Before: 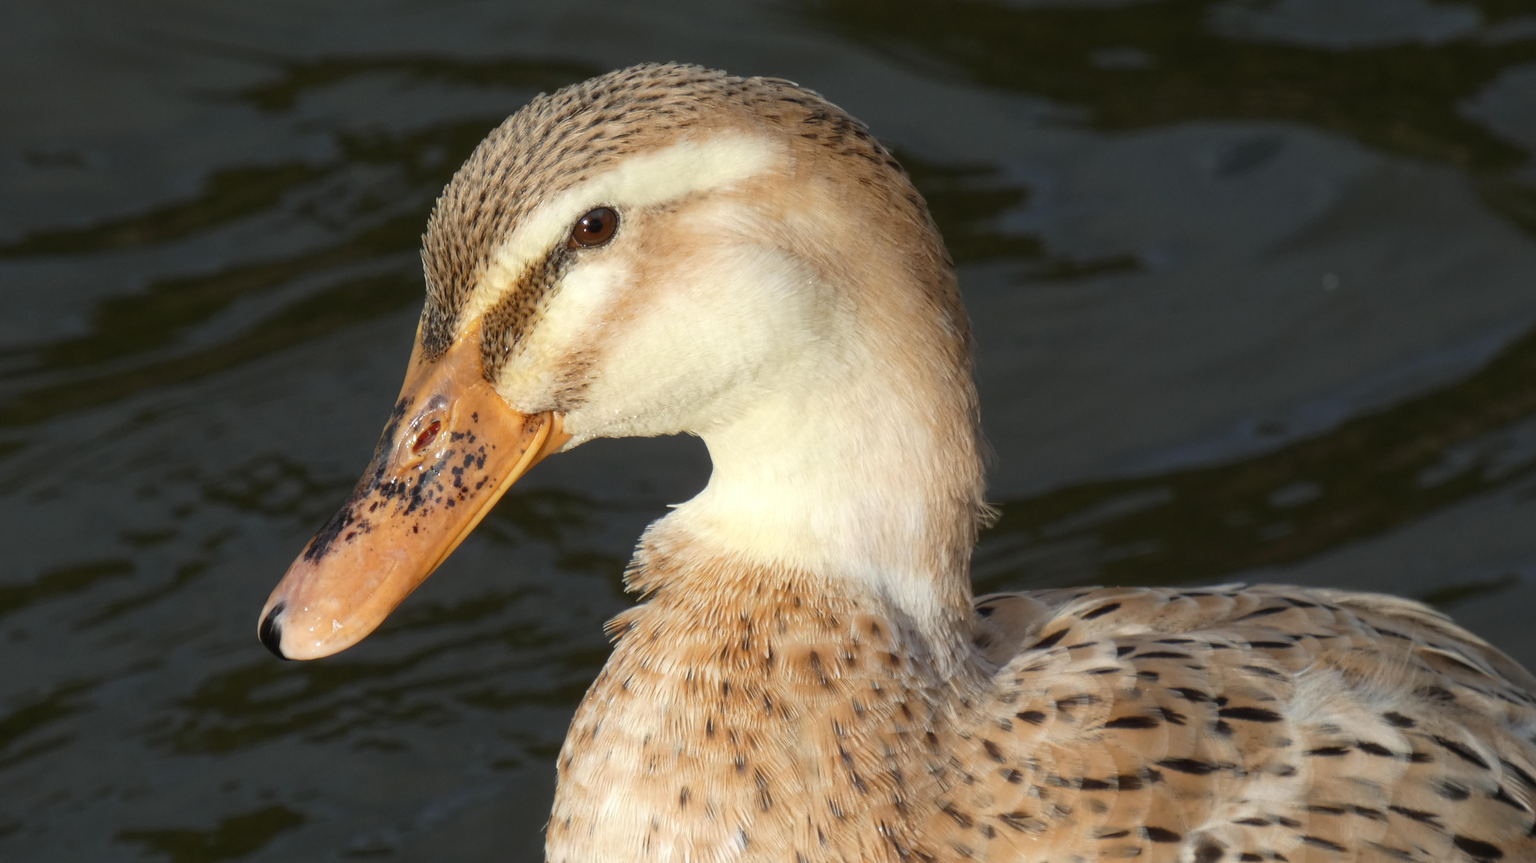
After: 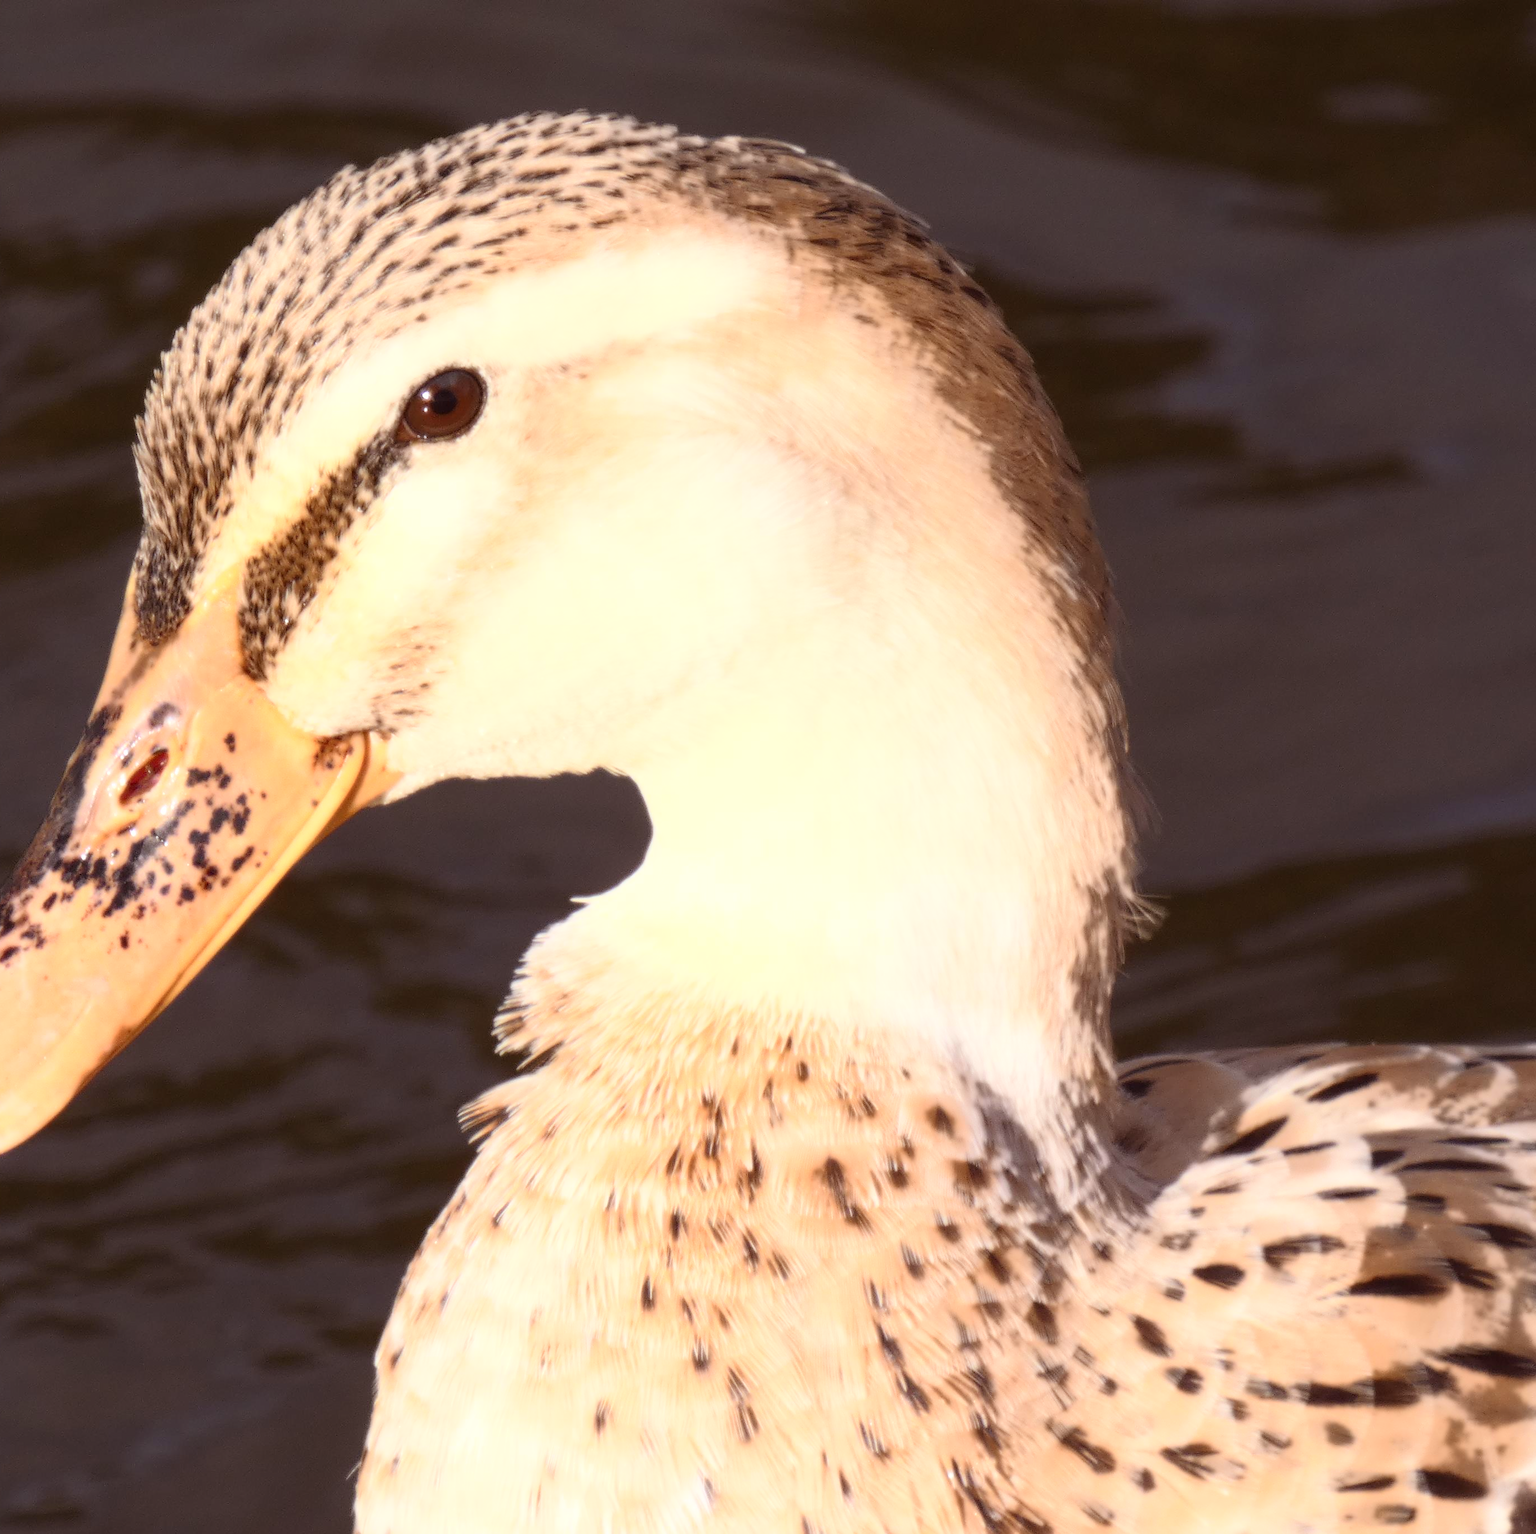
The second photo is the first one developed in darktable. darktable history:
bloom: size 0%, threshold 54.82%, strength 8.31%
crop and rotate: left 22.516%, right 21.234%
rgb levels: mode RGB, independent channels, levels [[0, 0.474, 1], [0, 0.5, 1], [0, 0.5, 1]]
